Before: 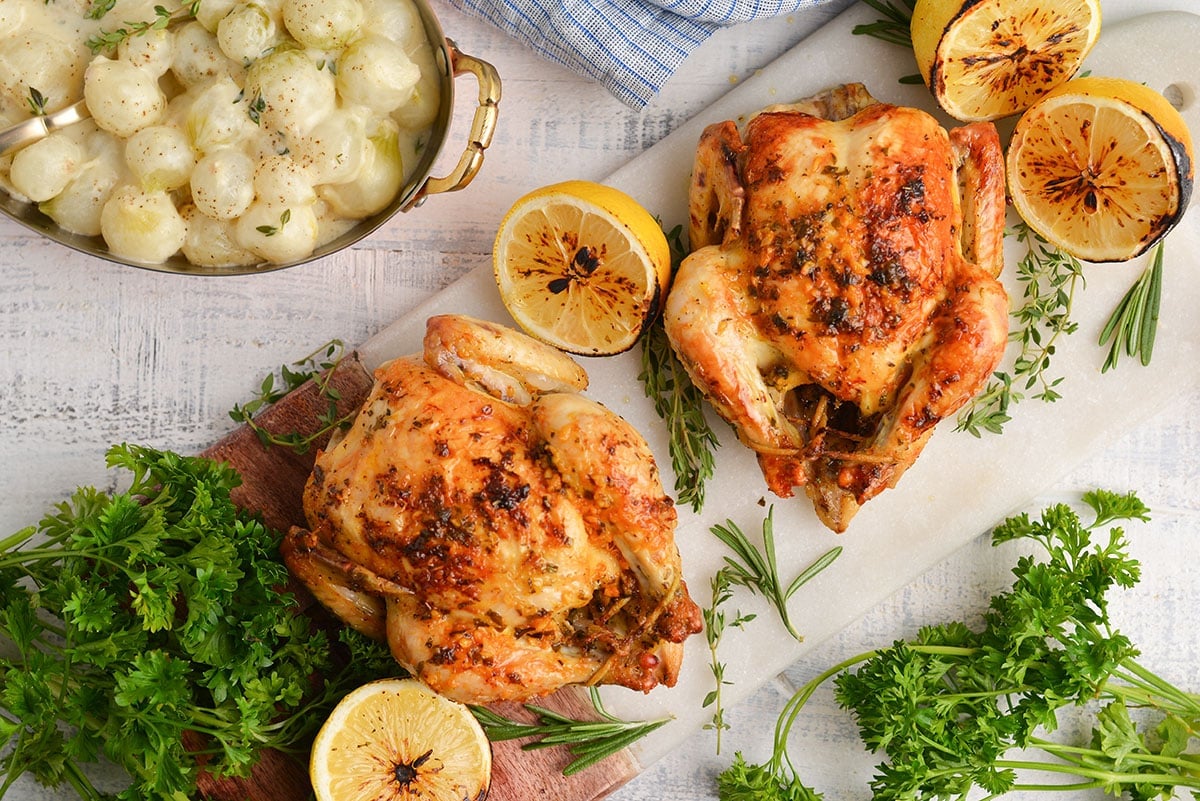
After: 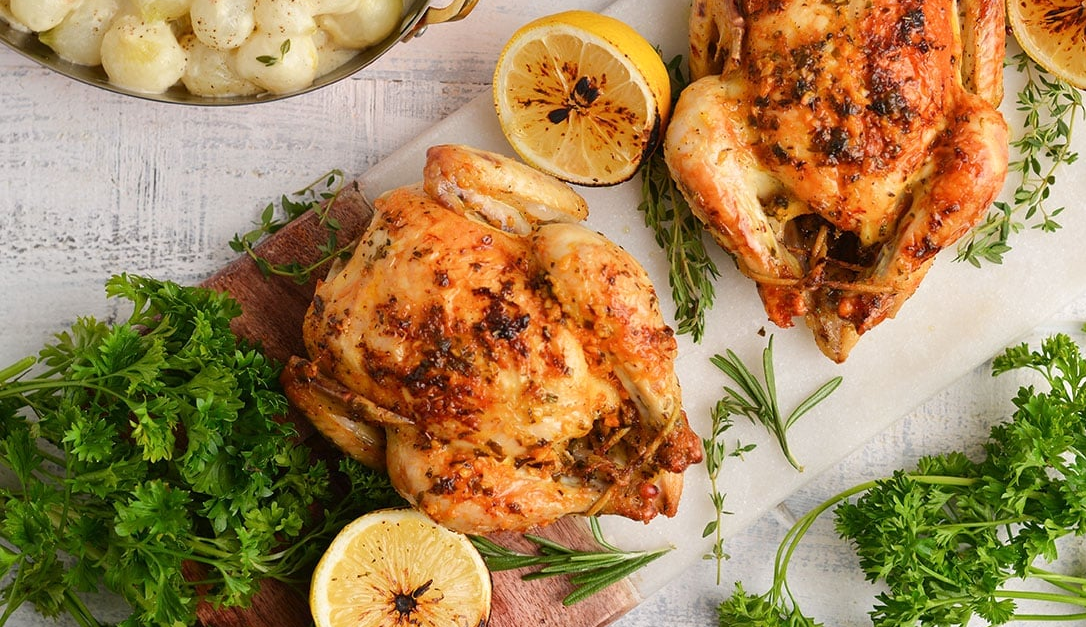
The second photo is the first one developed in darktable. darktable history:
tone equalizer: on, module defaults
crop: top 21.331%, right 9.443%, bottom 0.283%
